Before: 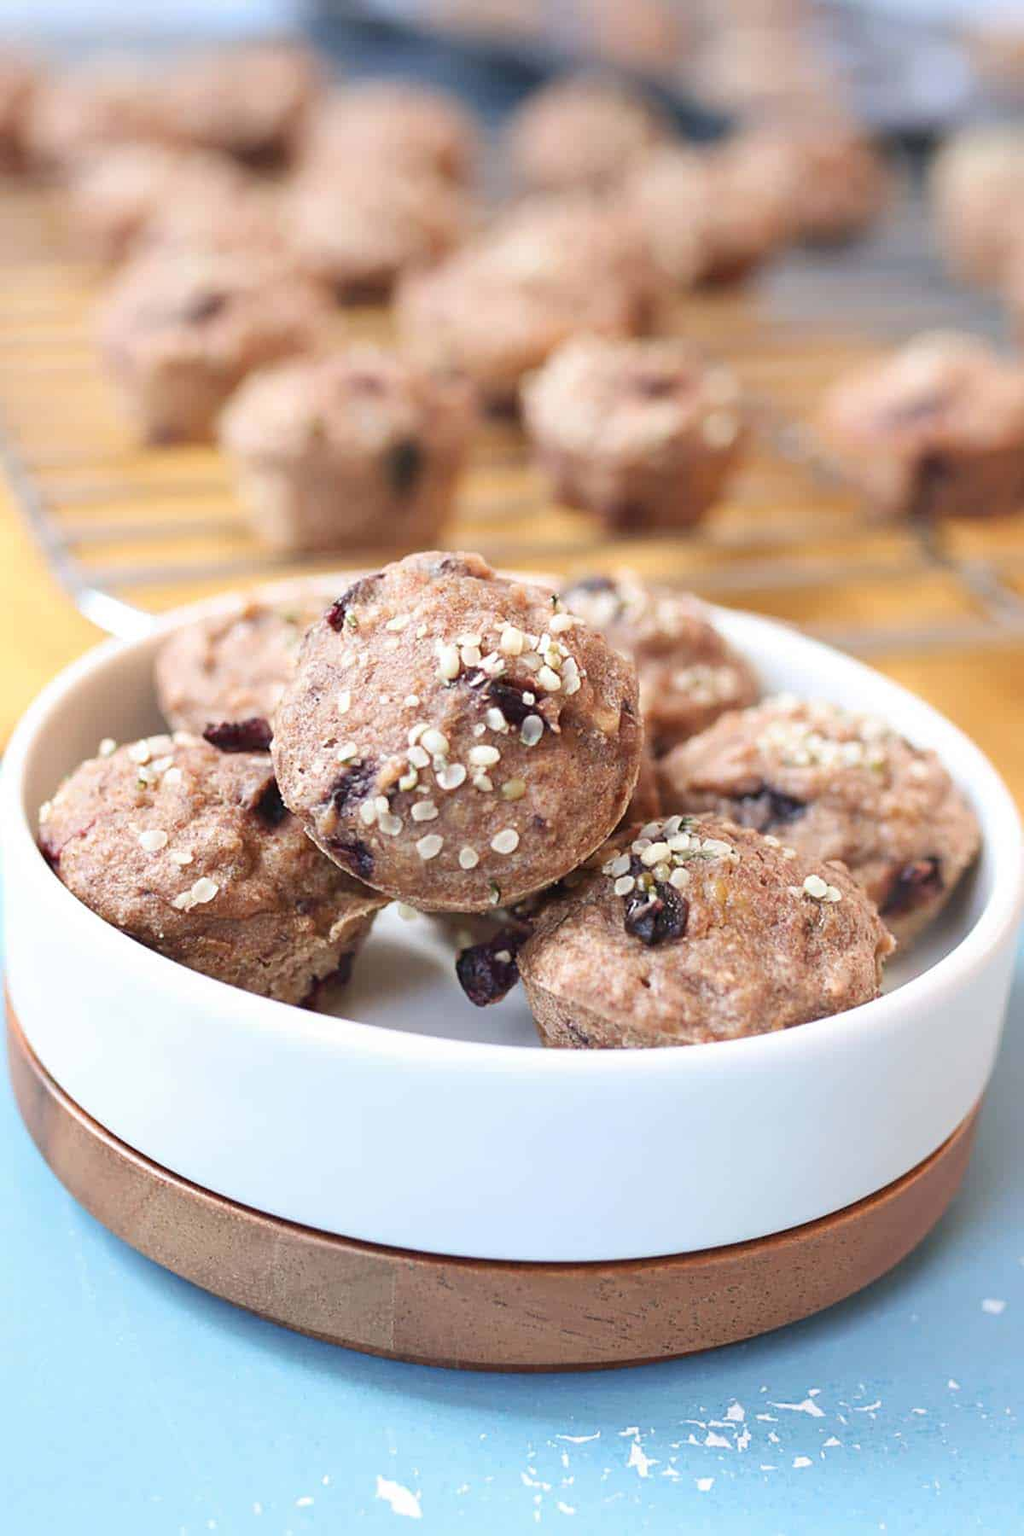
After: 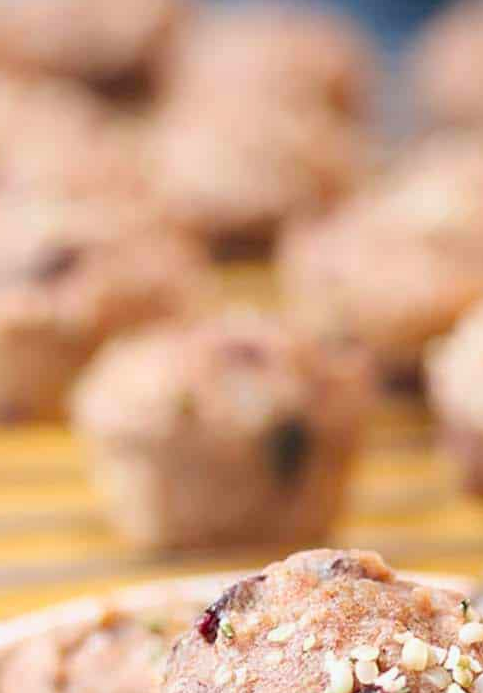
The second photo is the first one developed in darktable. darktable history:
crop: left 15.474%, top 5.424%, right 44.259%, bottom 56.044%
color balance rgb: perceptual saturation grading › global saturation 8.369%, perceptual saturation grading › shadows 3.553%, perceptual brilliance grading › global brilliance 1.959%, perceptual brilliance grading › highlights -3.648%, global vibrance 29.485%
